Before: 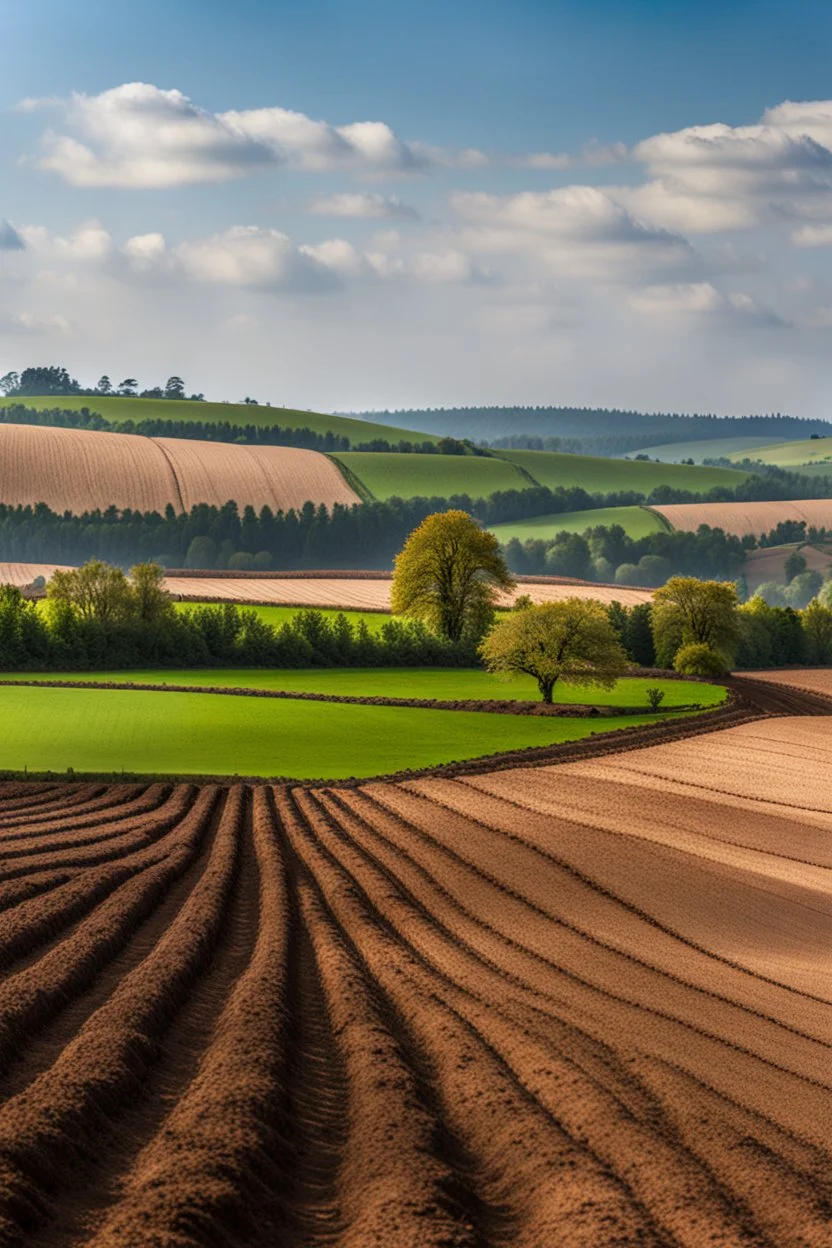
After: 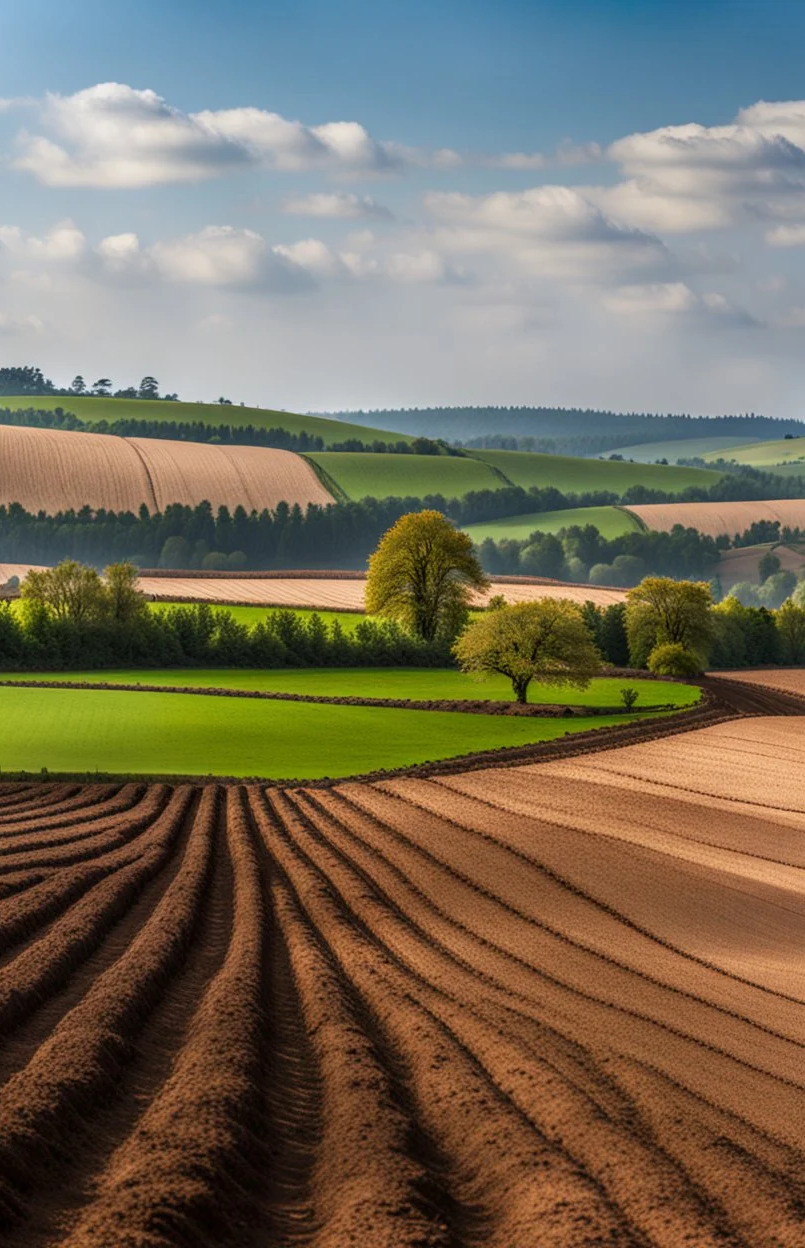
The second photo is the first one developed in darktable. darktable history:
crop and rotate: left 3.174%
